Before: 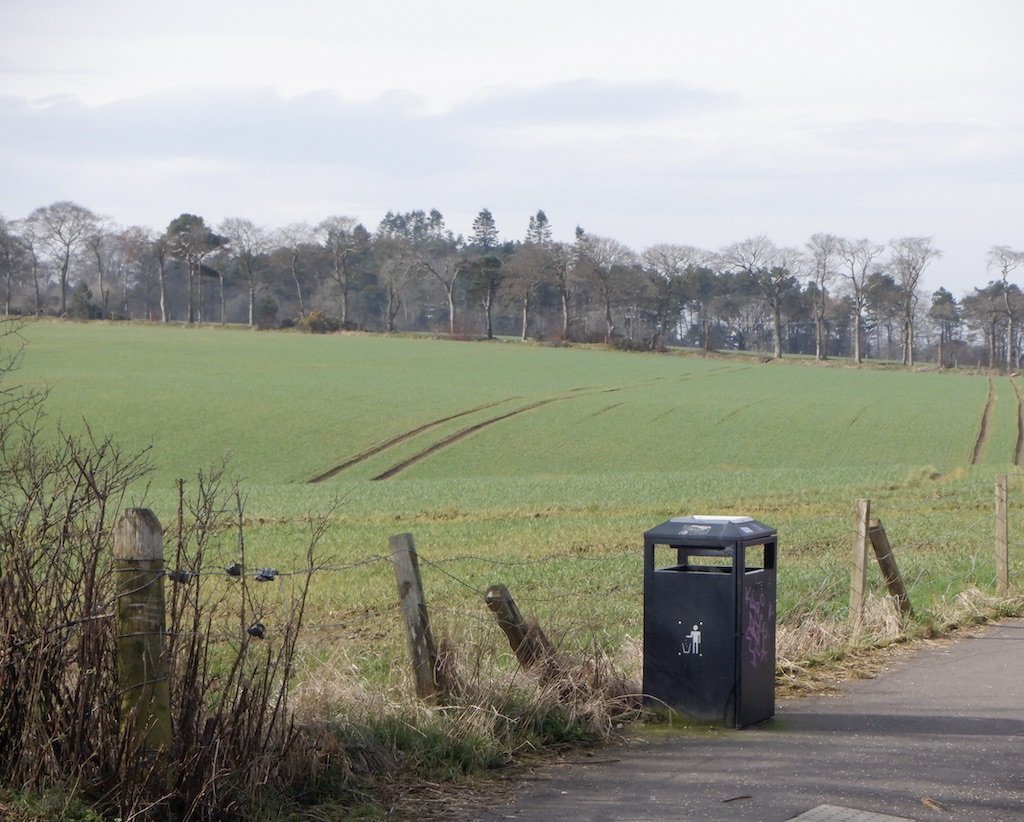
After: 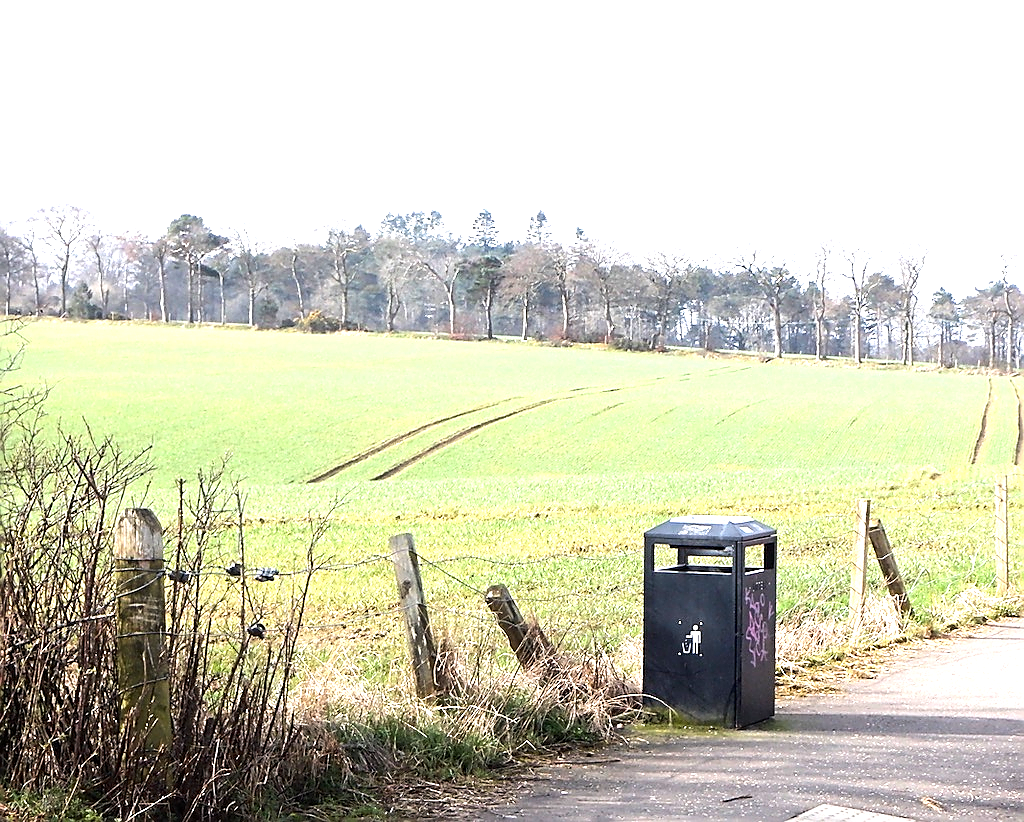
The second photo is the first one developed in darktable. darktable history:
tone equalizer: -8 EV -0.75 EV, -7 EV -0.7 EV, -6 EV -0.6 EV, -5 EV -0.4 EV, -3 EV 0.4 EV, -2 EV 0.6 EV, -1 EV 0.7 EV, +0 EV 0.75 EV, edges refinement/feathering 500, mask exposure compensation -1.57 EV, preserve details no
exposure: black level correction 0.001, exposure 1.129 EV, compensate exposure bias true, compensate highlight preservation false
sharpen: radius 1.4, amount 1.25, threshold 0.7
